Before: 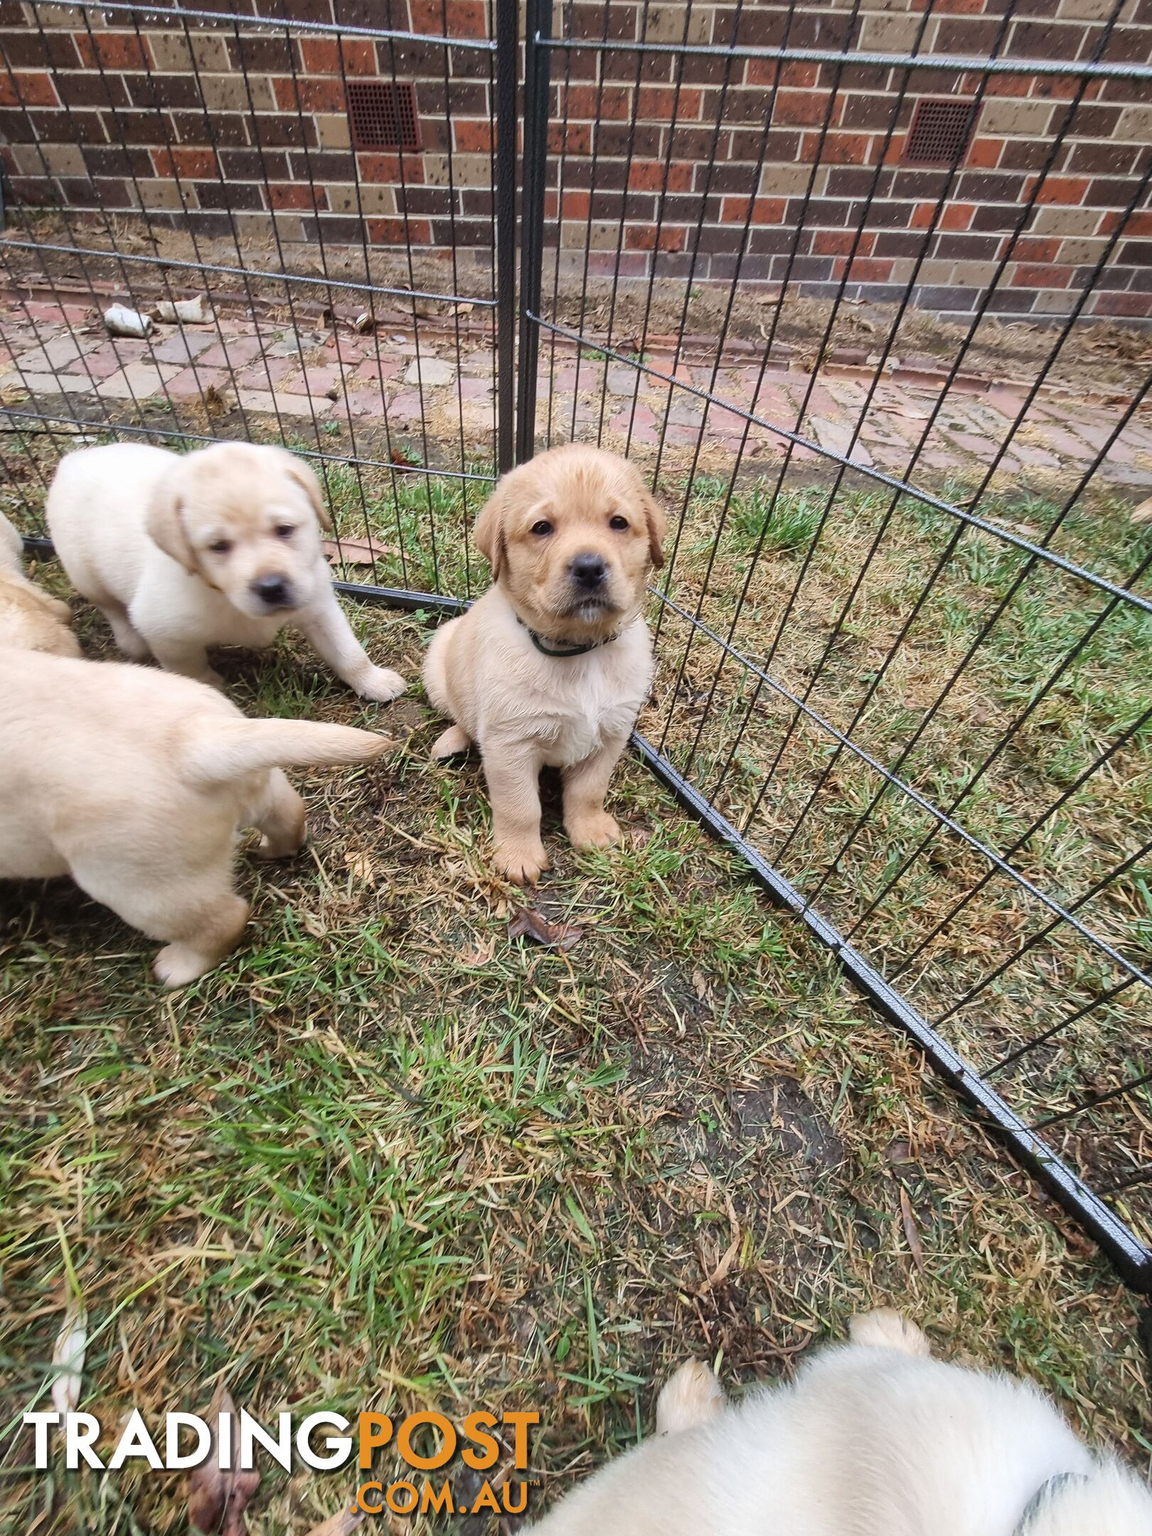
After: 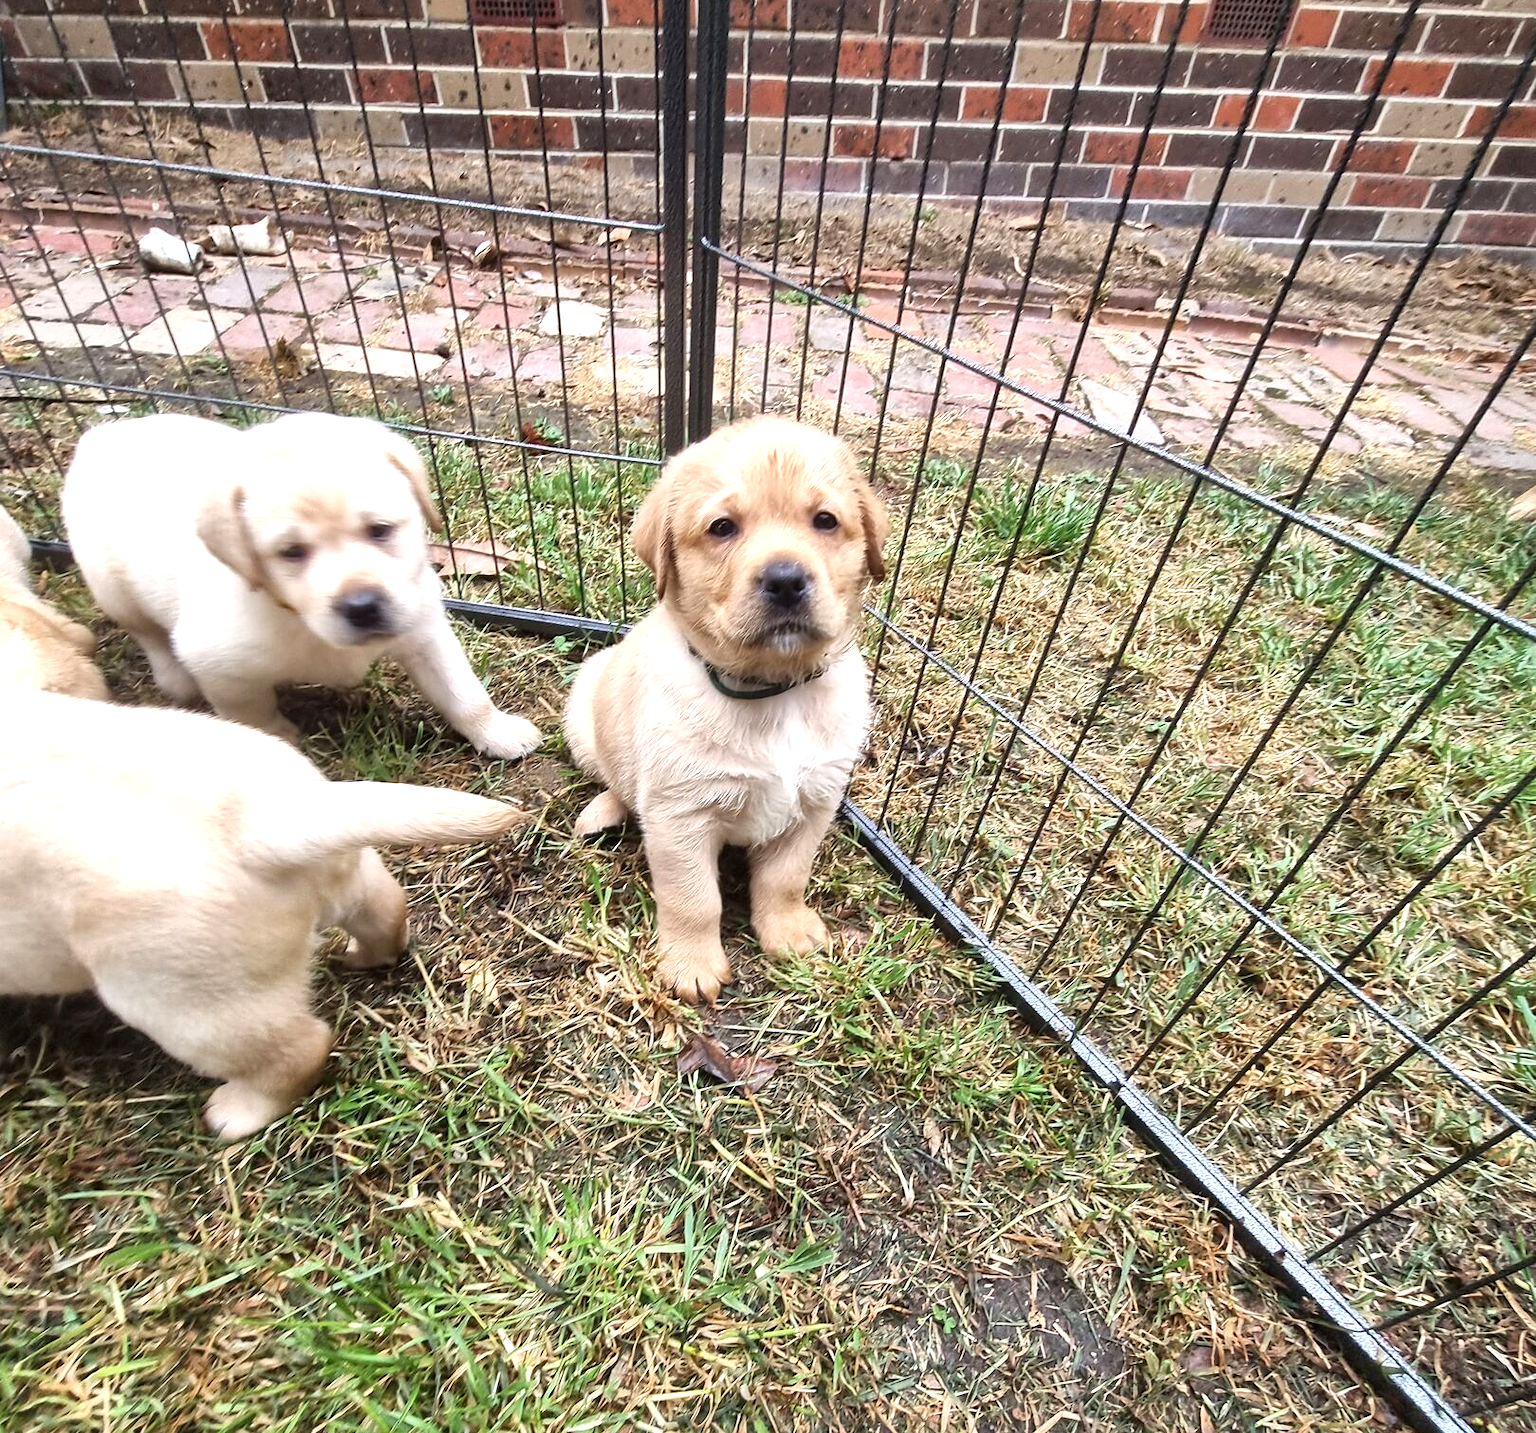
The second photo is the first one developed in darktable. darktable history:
exposure: exposure 0.604 EV, compensate highlight preservation false
local contrast: mode bilateral grid, contrast 20, coarseness 49, detail 144%, midtone range 0.2
crop and rotate: top 8.676%, bottom 21.316%
